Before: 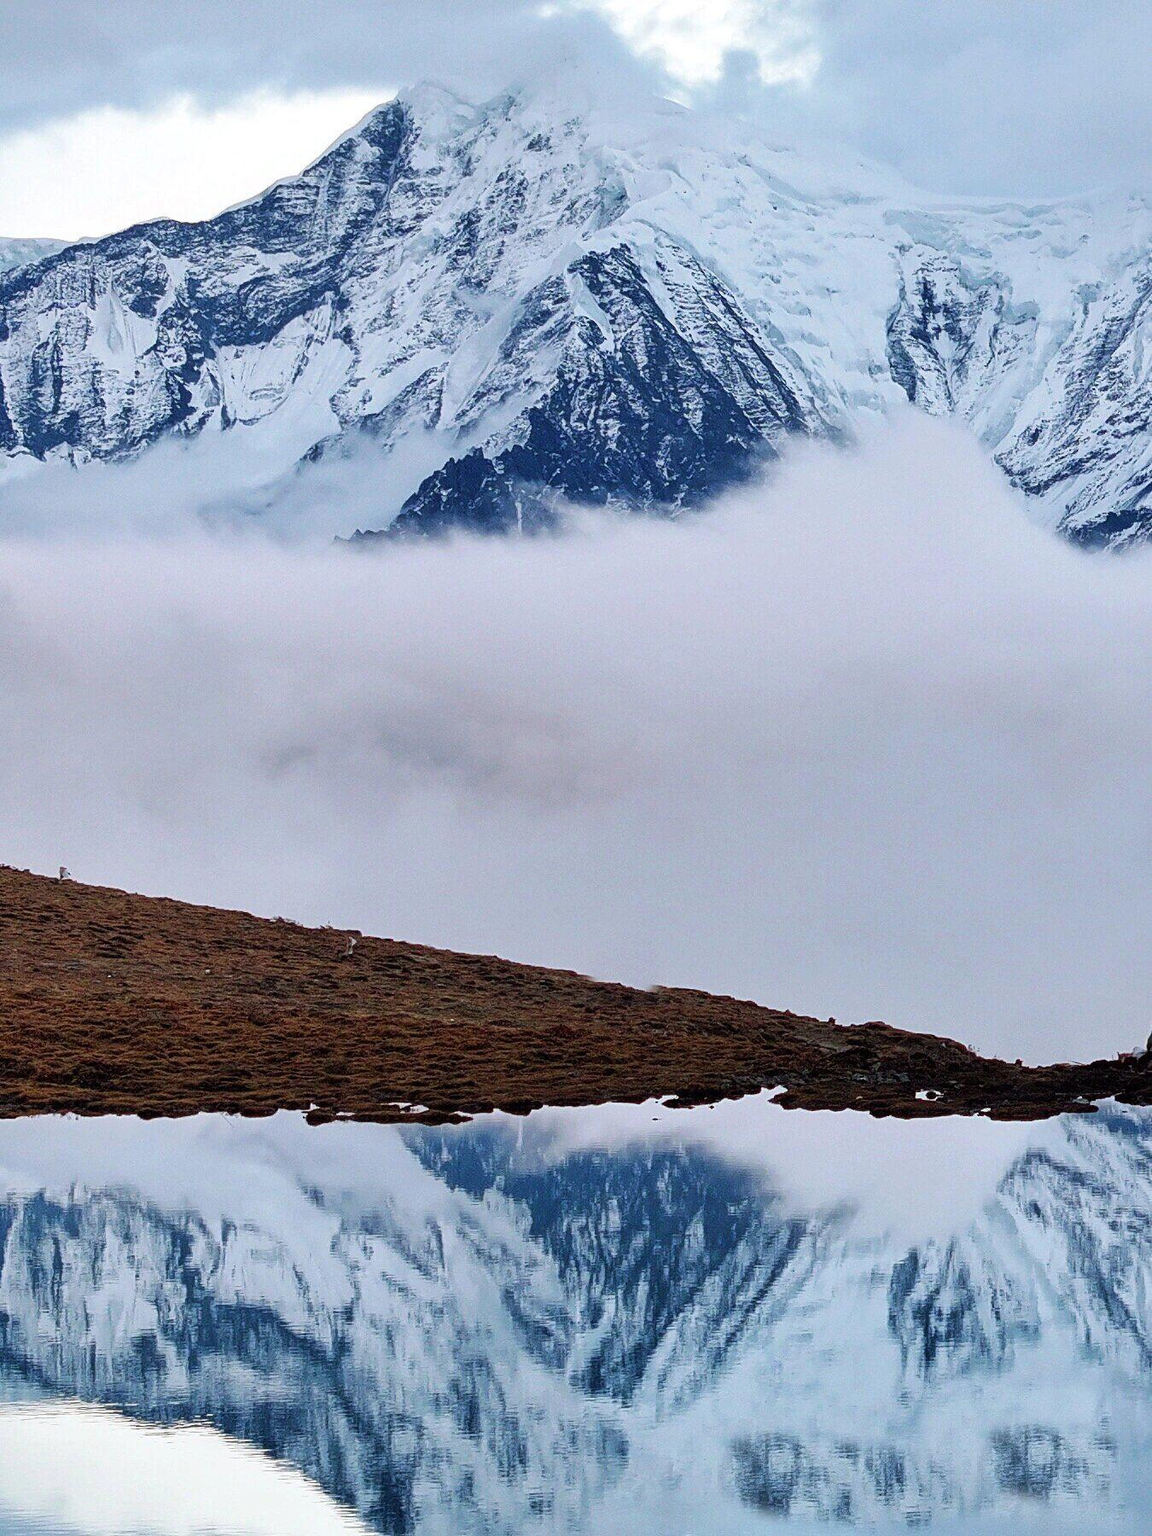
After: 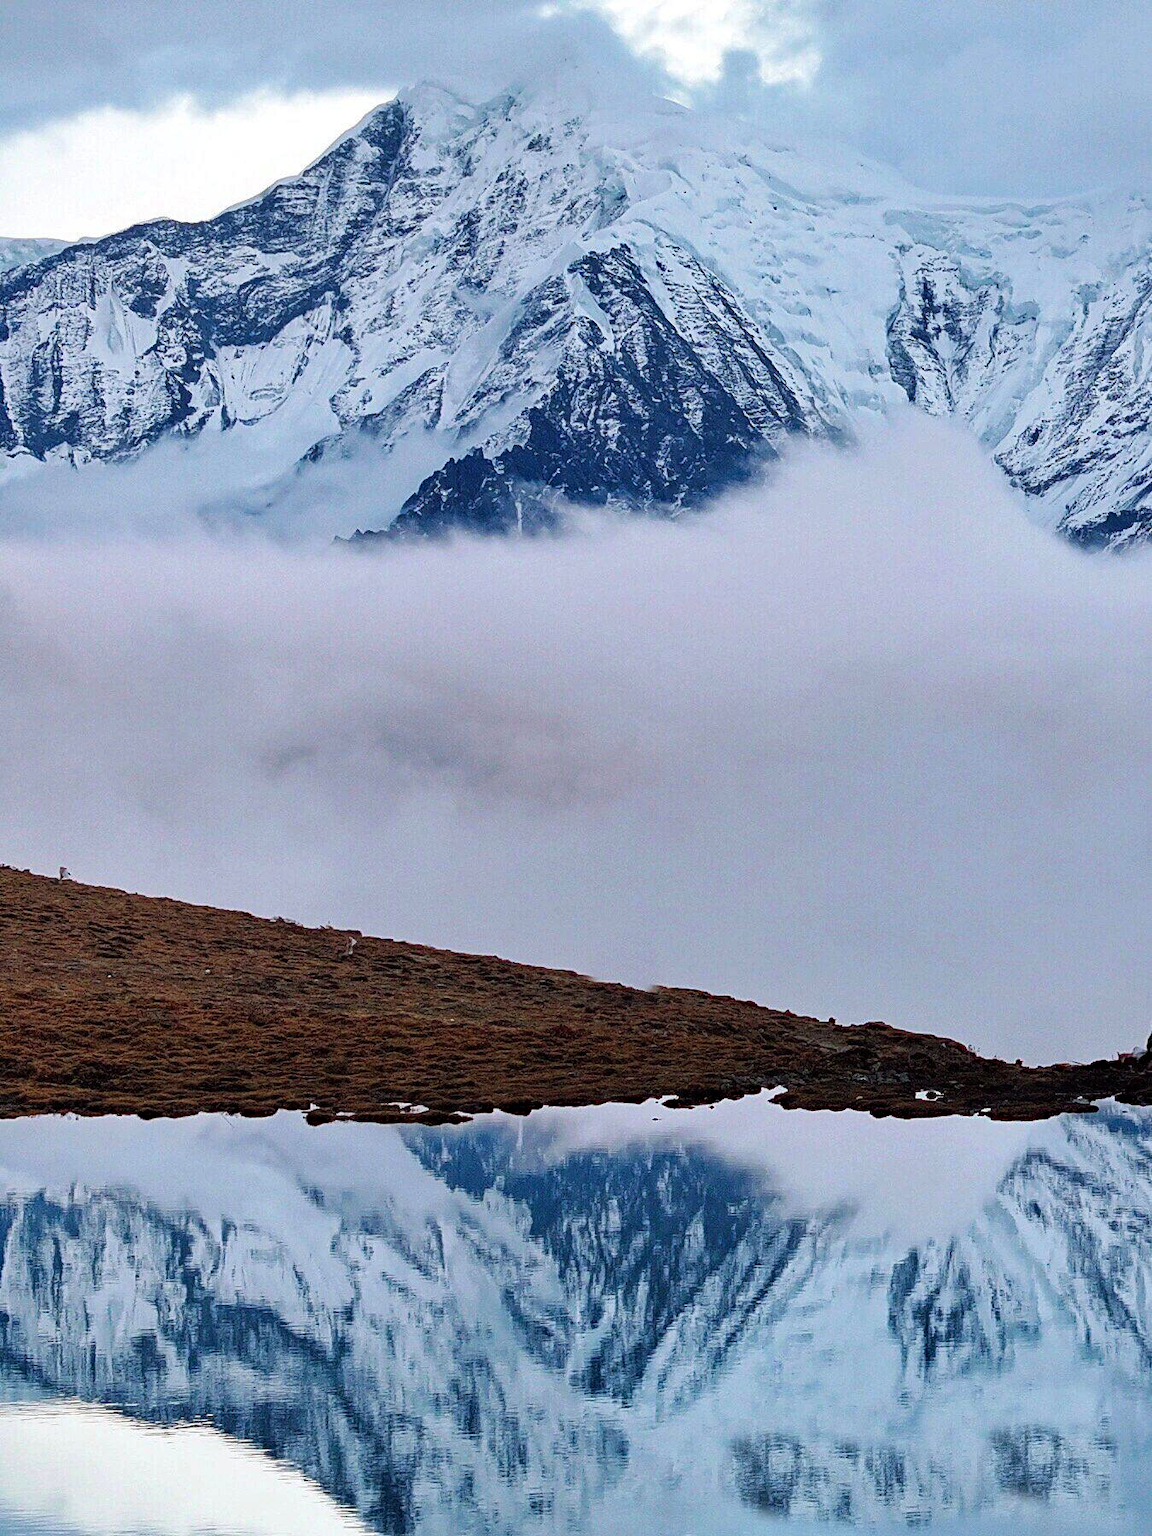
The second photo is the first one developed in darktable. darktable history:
haze removal: strength 0.278, distance 0.249, compatibility mode true, adaptive false
